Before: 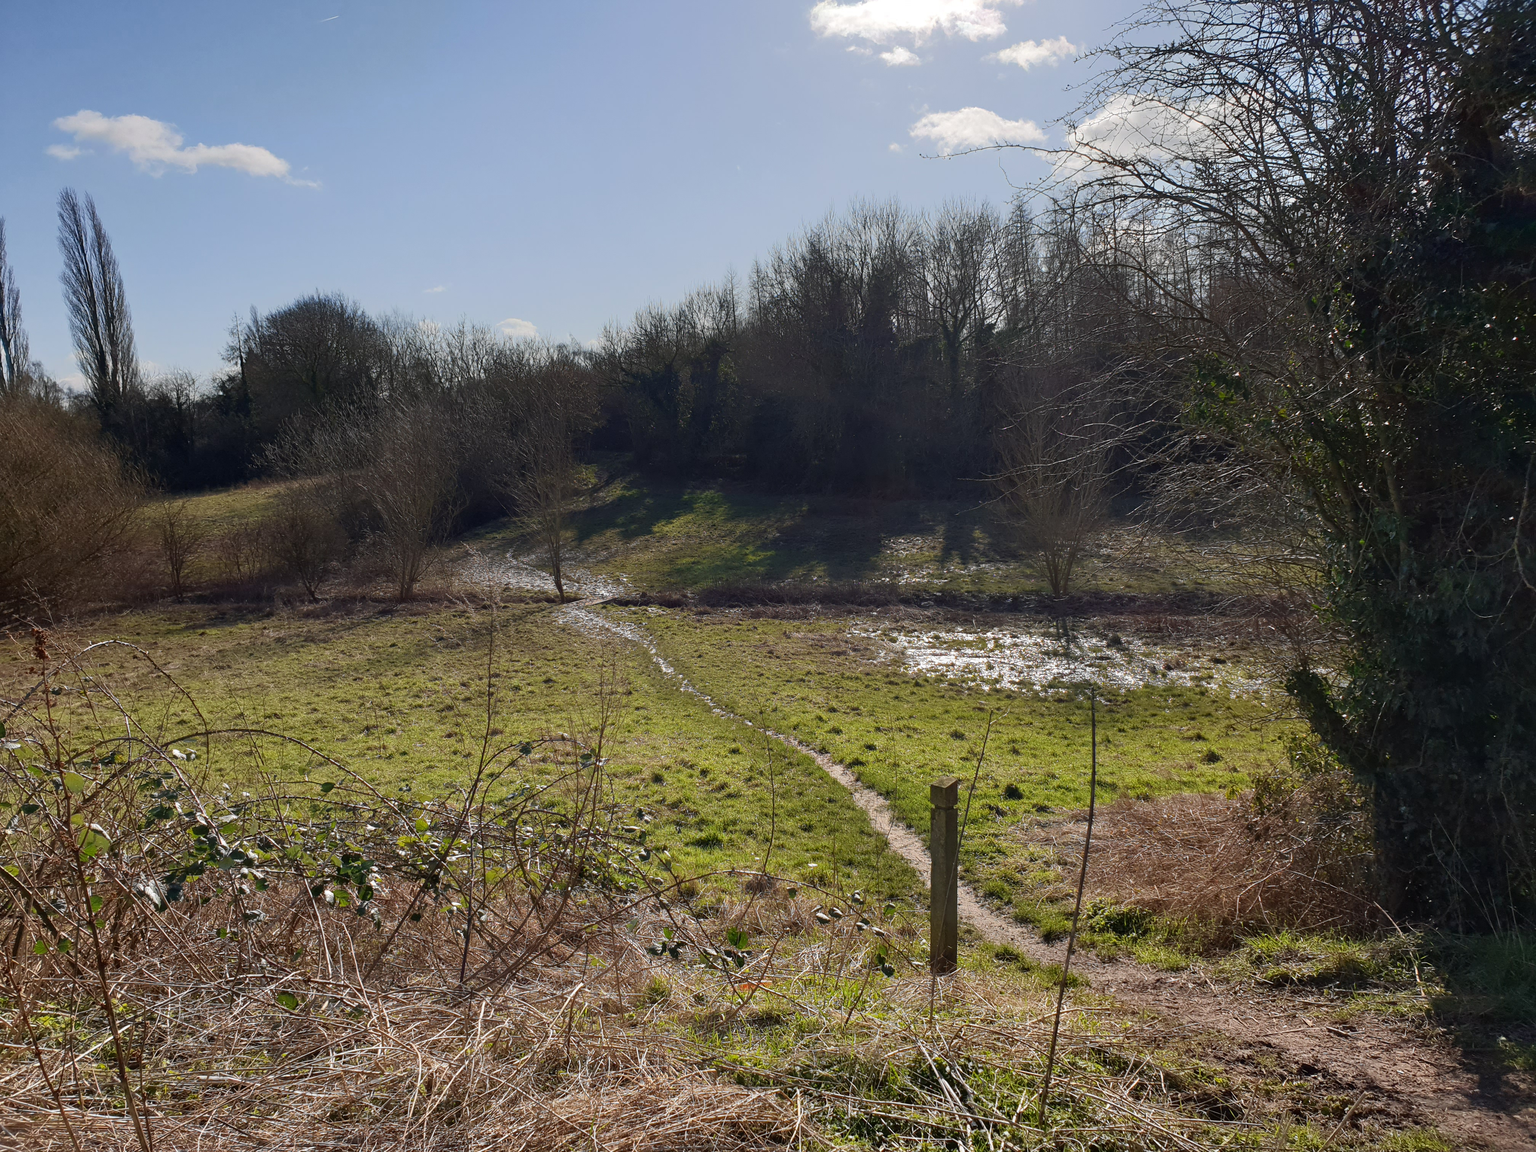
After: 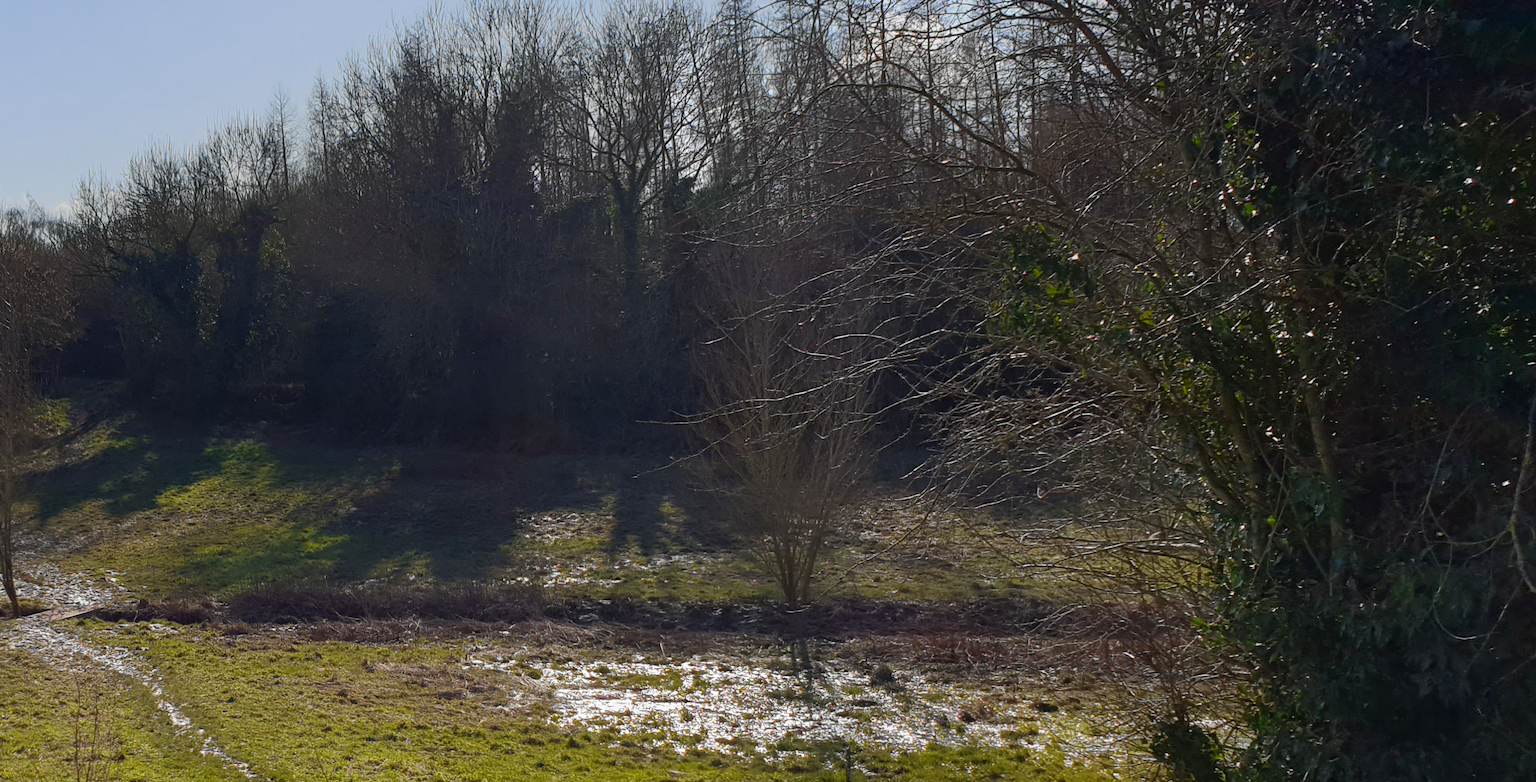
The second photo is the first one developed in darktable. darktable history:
crop: left 36.005%, top 18.293%, right 0.31%, bottom 38.444%
color balance rgb: perceptual saturation grading › global saturation 20%, global vibrance 10%
